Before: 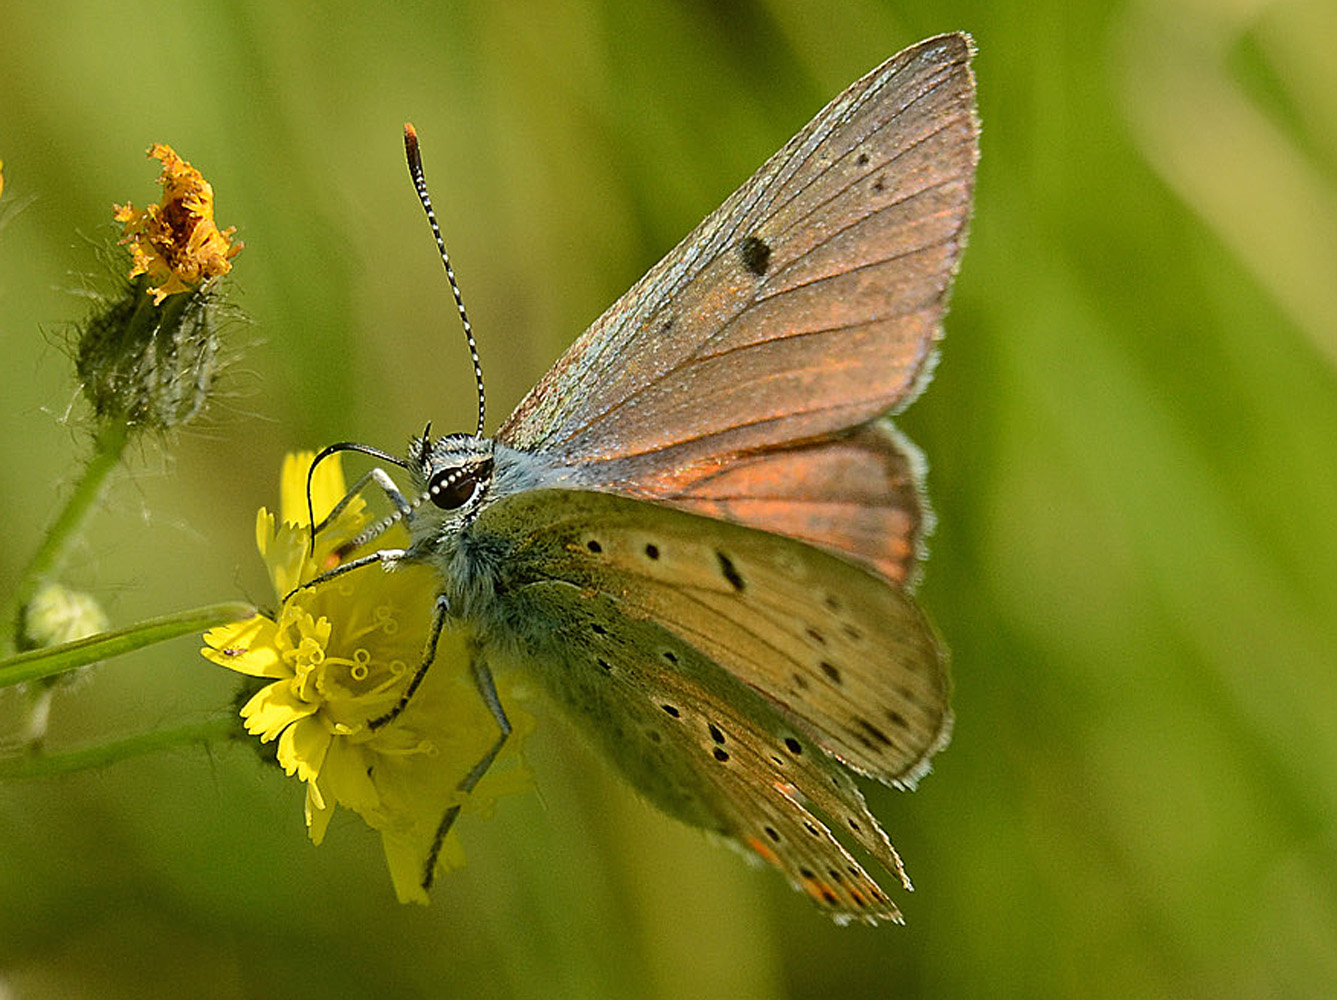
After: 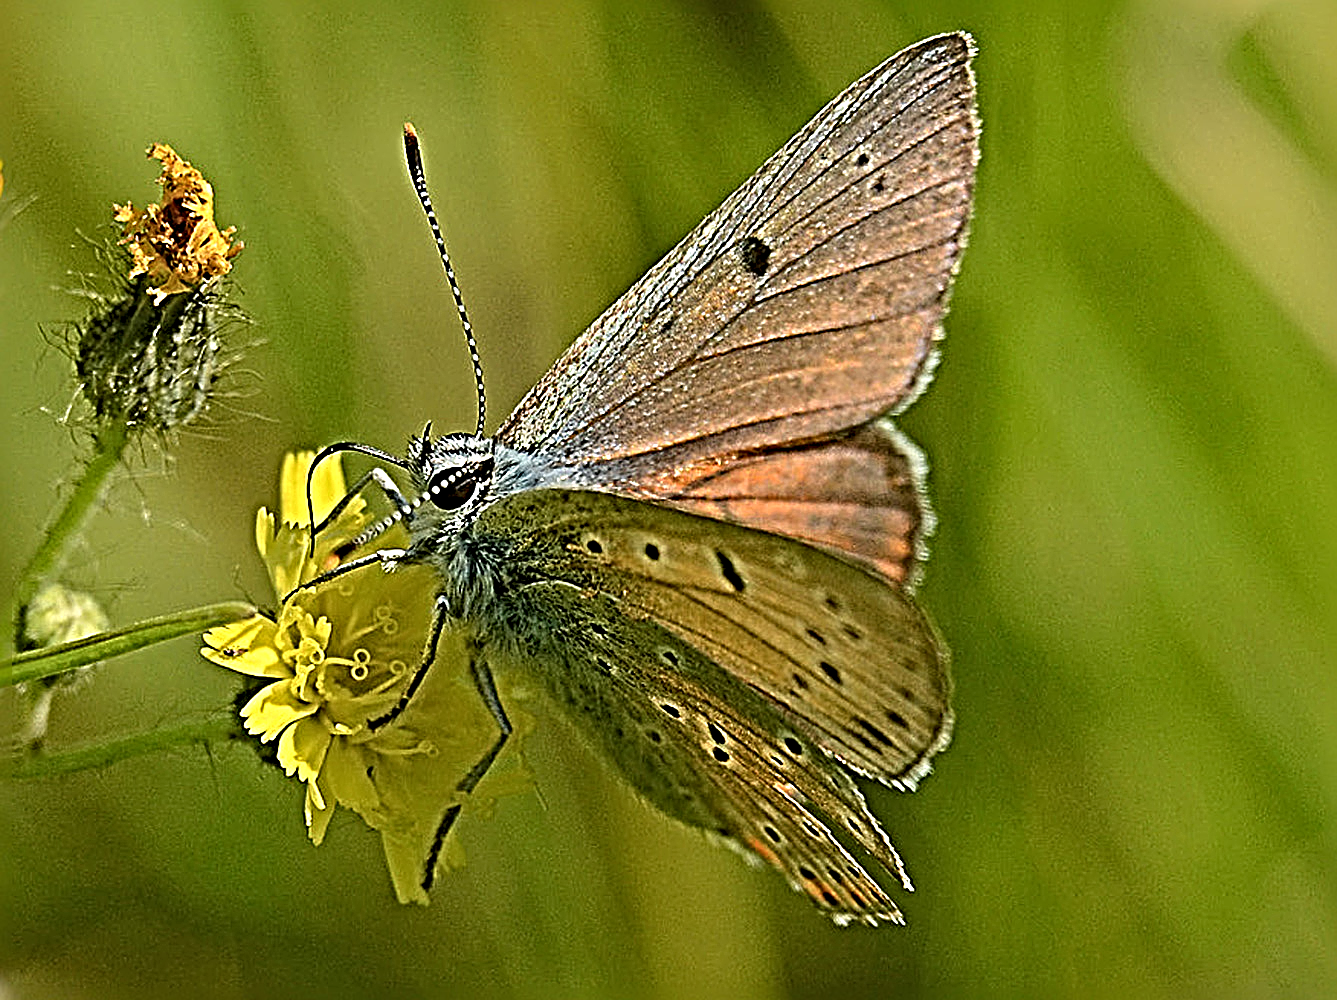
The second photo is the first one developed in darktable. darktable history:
color balance rgb: perceptual saturation grading › global saturation 0.803%
sharpen: radius 6.266, amount 1.793, threshold 0.249
